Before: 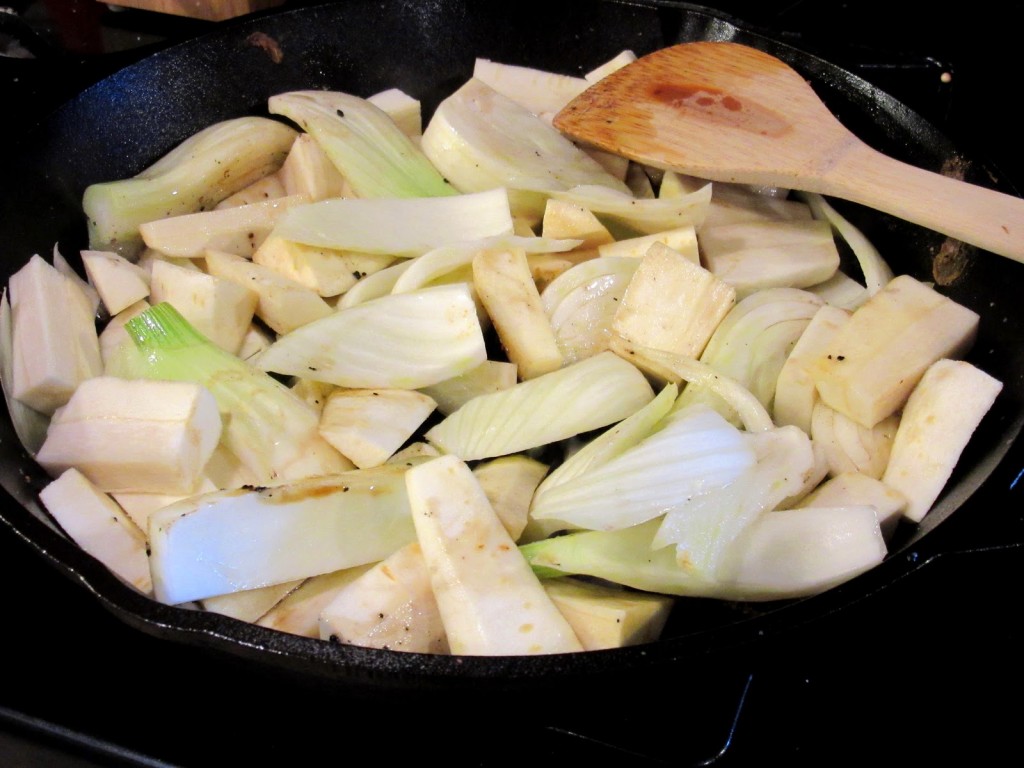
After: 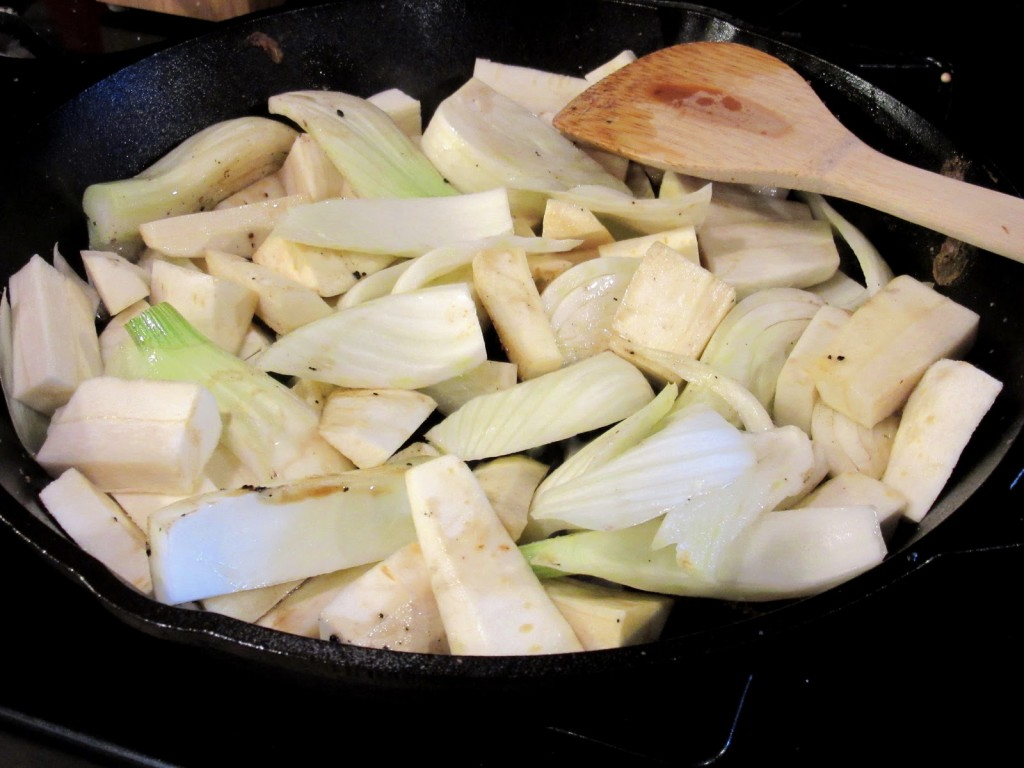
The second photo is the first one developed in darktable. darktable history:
contrast brightness saturation: saturation -0.158
